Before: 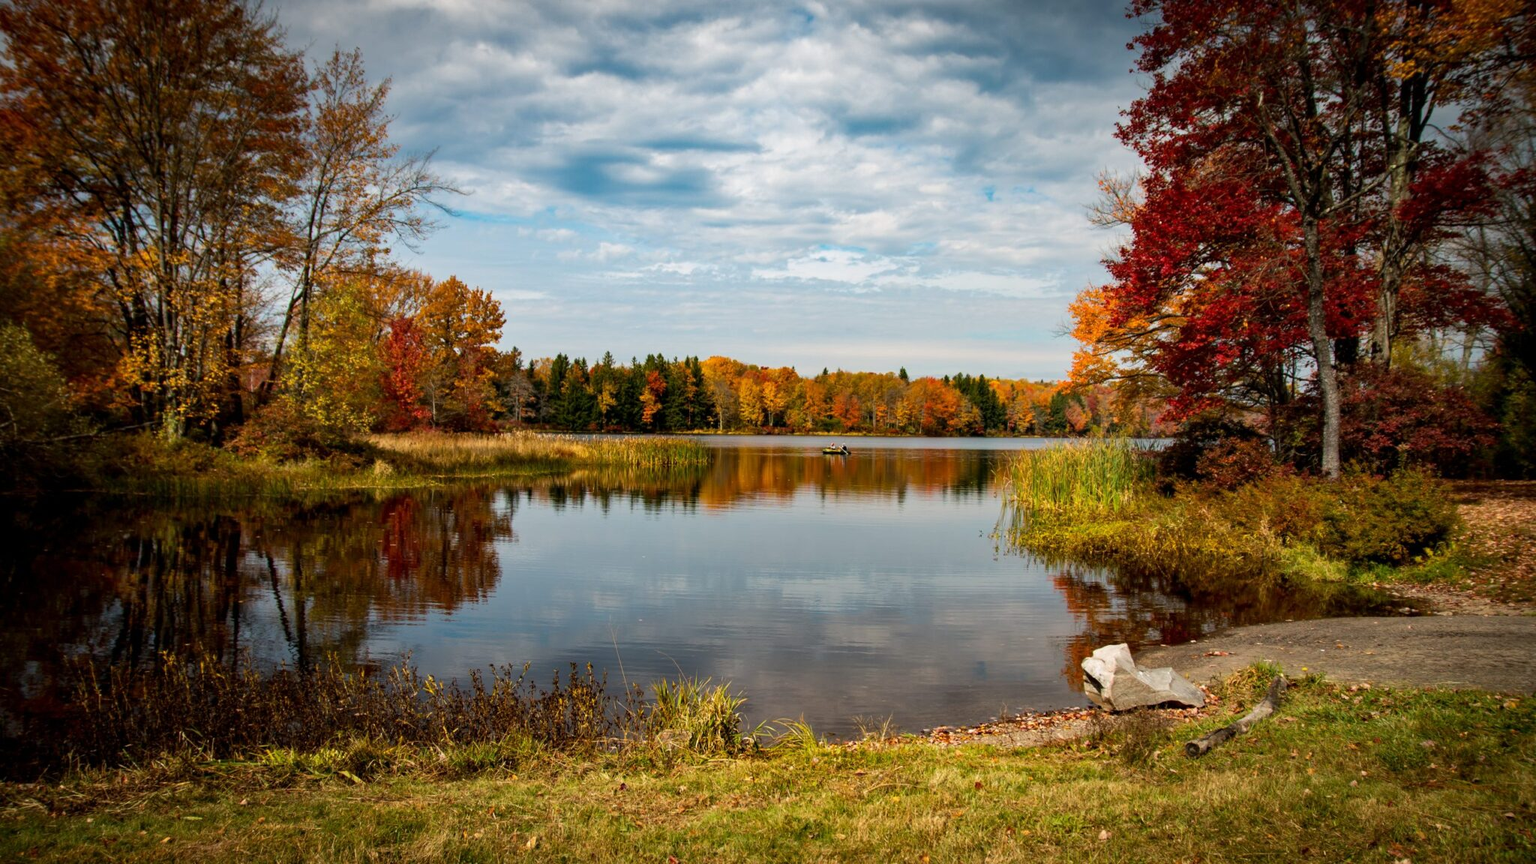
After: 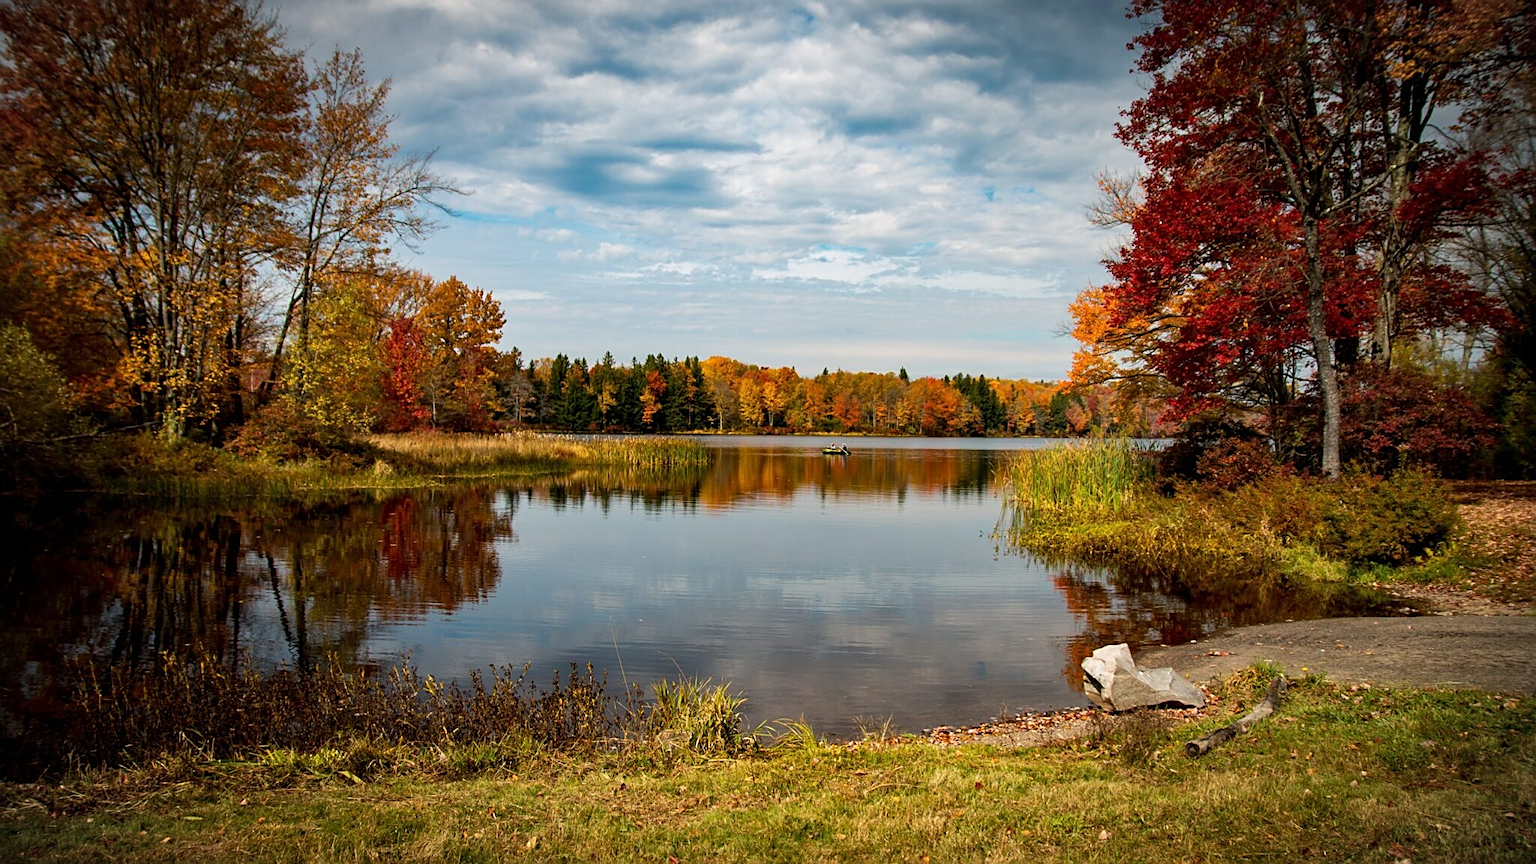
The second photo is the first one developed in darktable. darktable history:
vignetting: fall-off start 100.67%, width/height ratio 1.308, unbound false
sharpen: on, module defaults
